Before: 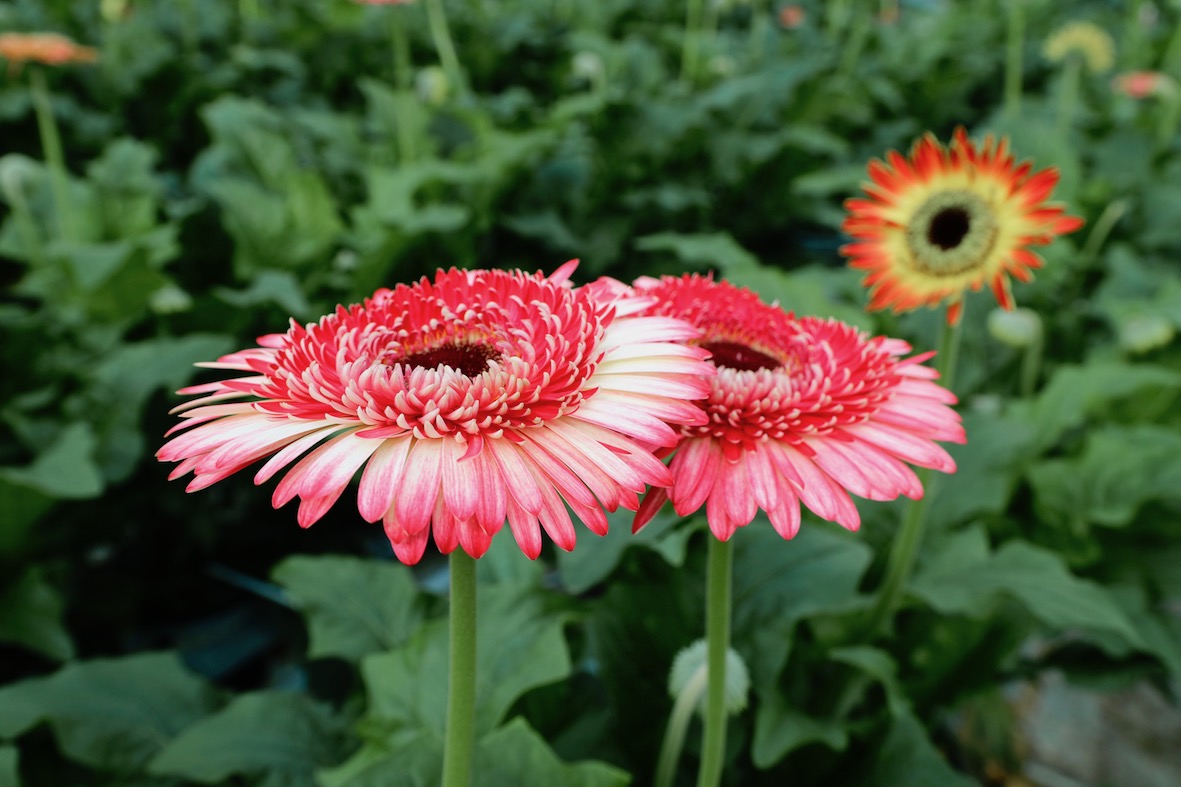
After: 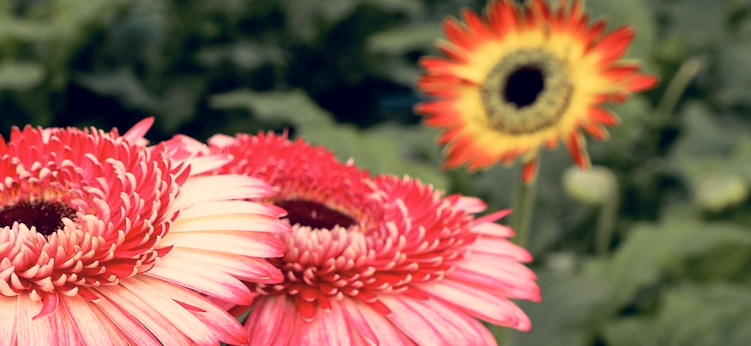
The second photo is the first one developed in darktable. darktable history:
base curve: curves: ch0 [(0, 0) (0.257, 0.25) (0.482, 0.586) (0.757, 0.871) (1, 1)], preserve colors none
crop: left 36.011%, top 18.043%, right 0.321%, bottom 37.887%
color correction: highlights a* 20.14, highlights b* 27.36, shadows a* 3.37, shadows b* -17.57, saturation 0.757
contrast brightness saturation: saturation -0.059
